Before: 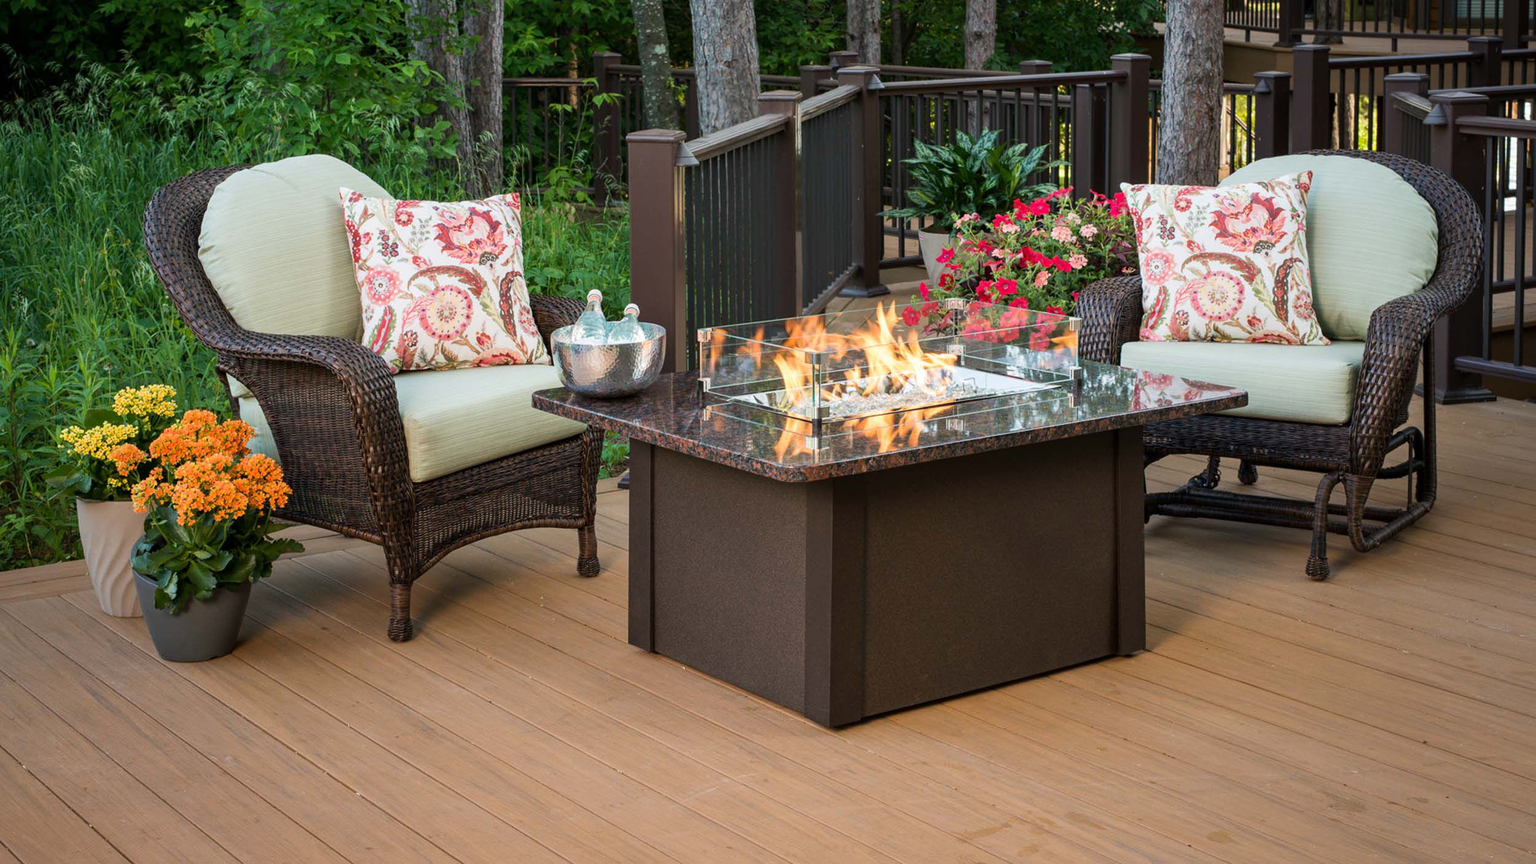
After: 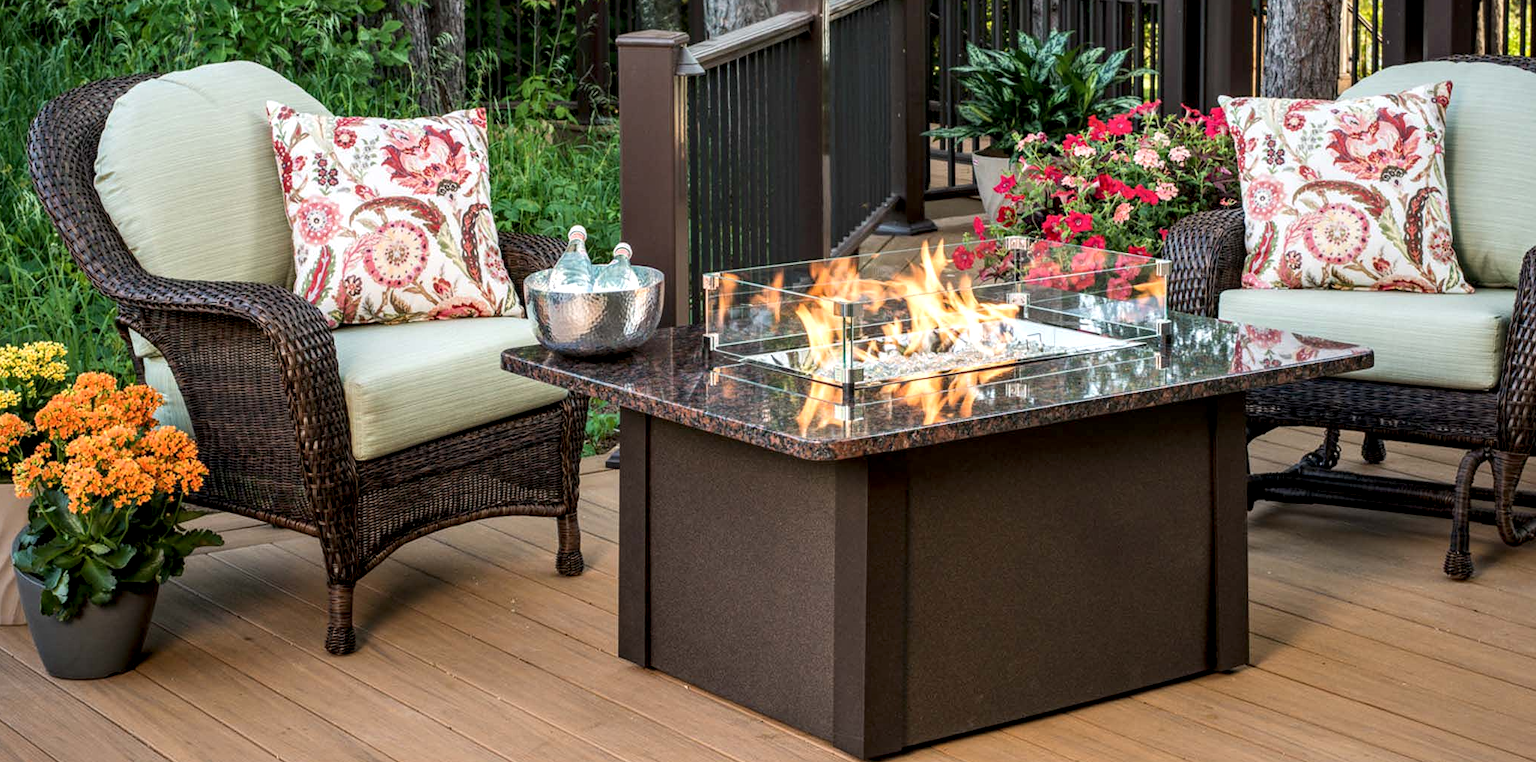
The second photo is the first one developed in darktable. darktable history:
crop: left 7.888%, top 12.124%, right 10.06%, bottom 15.406%
local contrast: detail 150%
